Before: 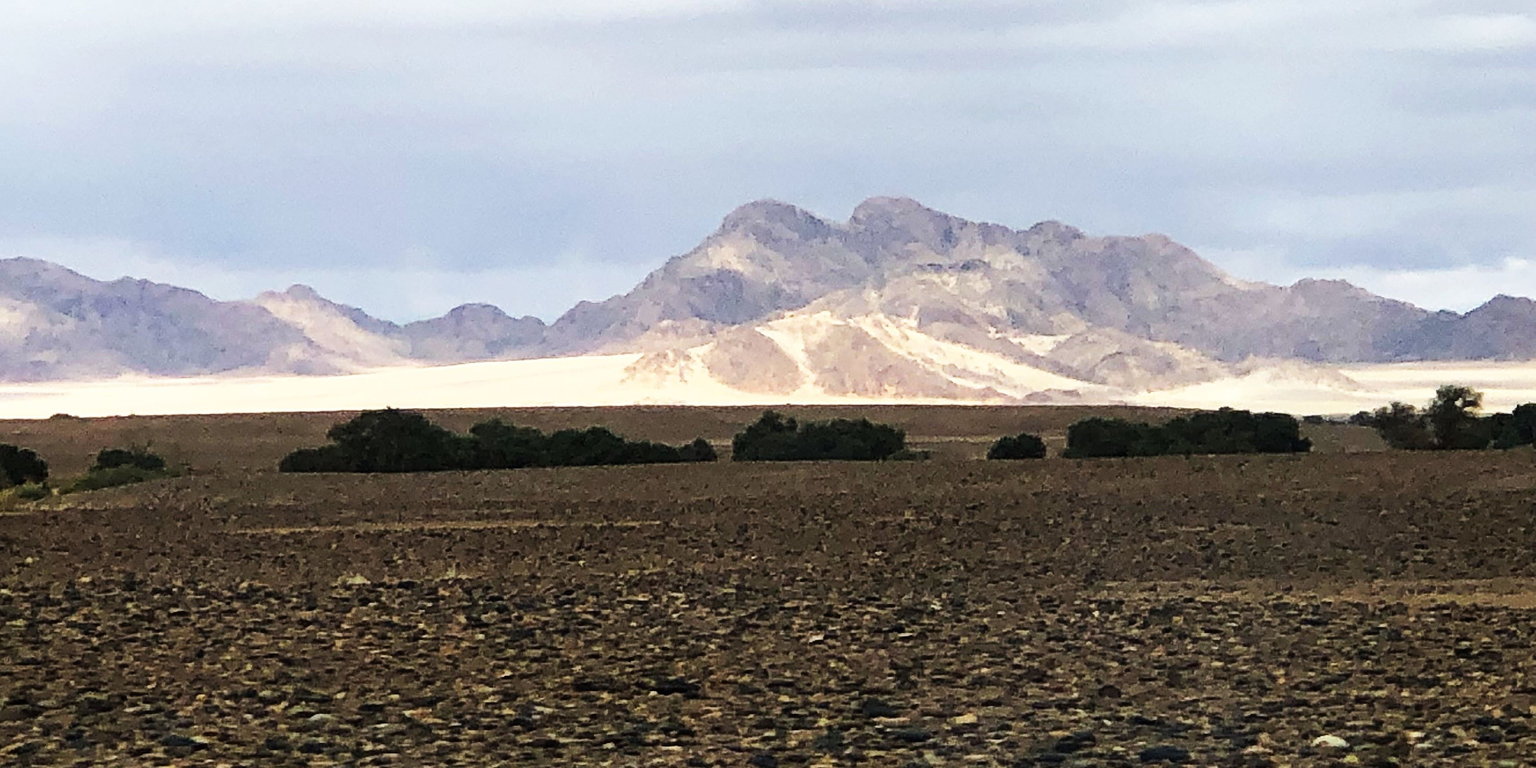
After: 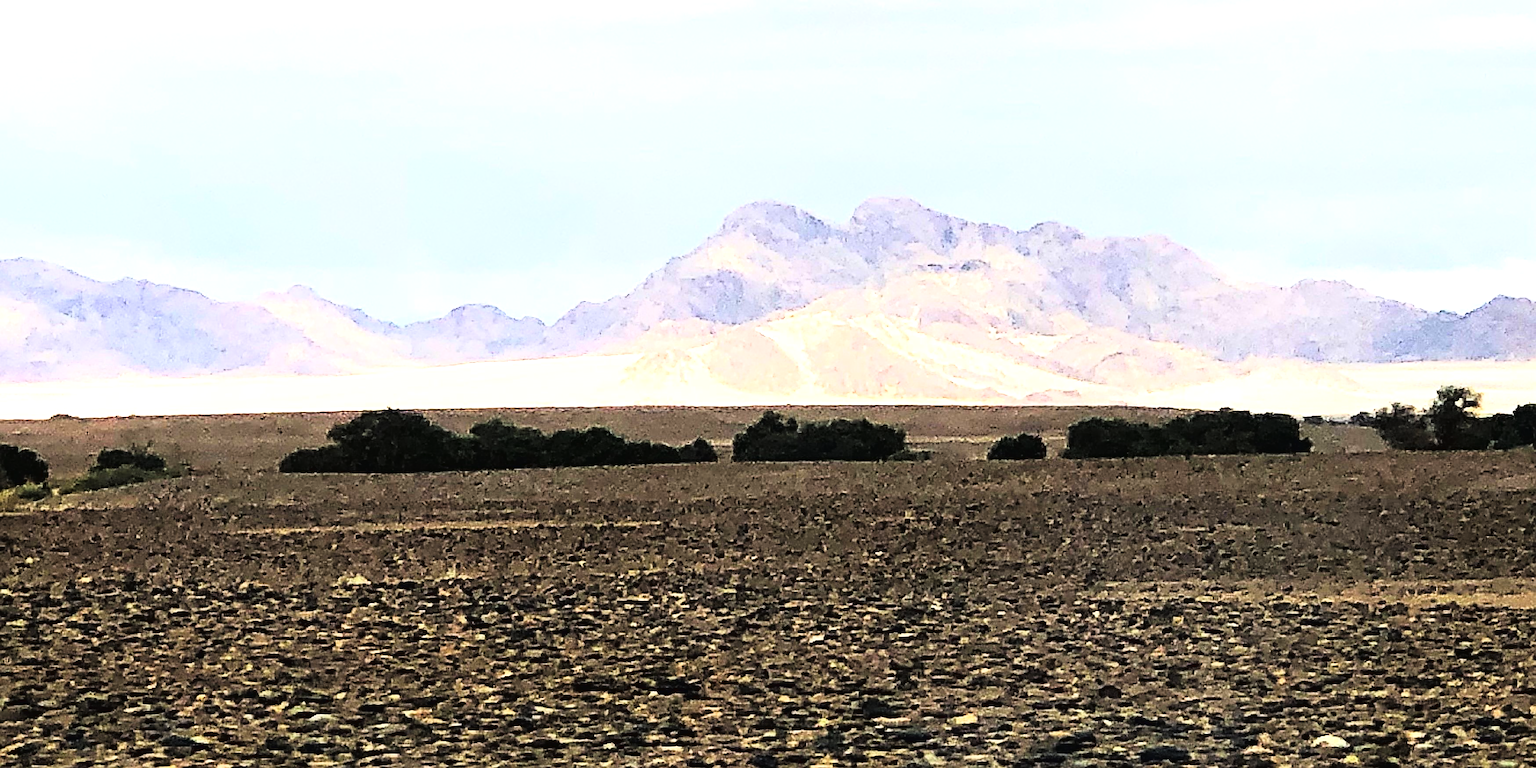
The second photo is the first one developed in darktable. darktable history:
exposure: black level correction 0, exposure 0.6 EV, compensate highlight preservation false
sharpen: radius 1.4, amount 1.25, threshold 0.7
tone curve: curves: ch0 [(0, 0.016) (0.11, 0.039) (0.259, 0.235) (0.383, 0.437) (0.499, 0.597) (0.733, 0.867) (0.843, 0.948) (1, 1)], color space Lab, linked channels, preserve colors none
